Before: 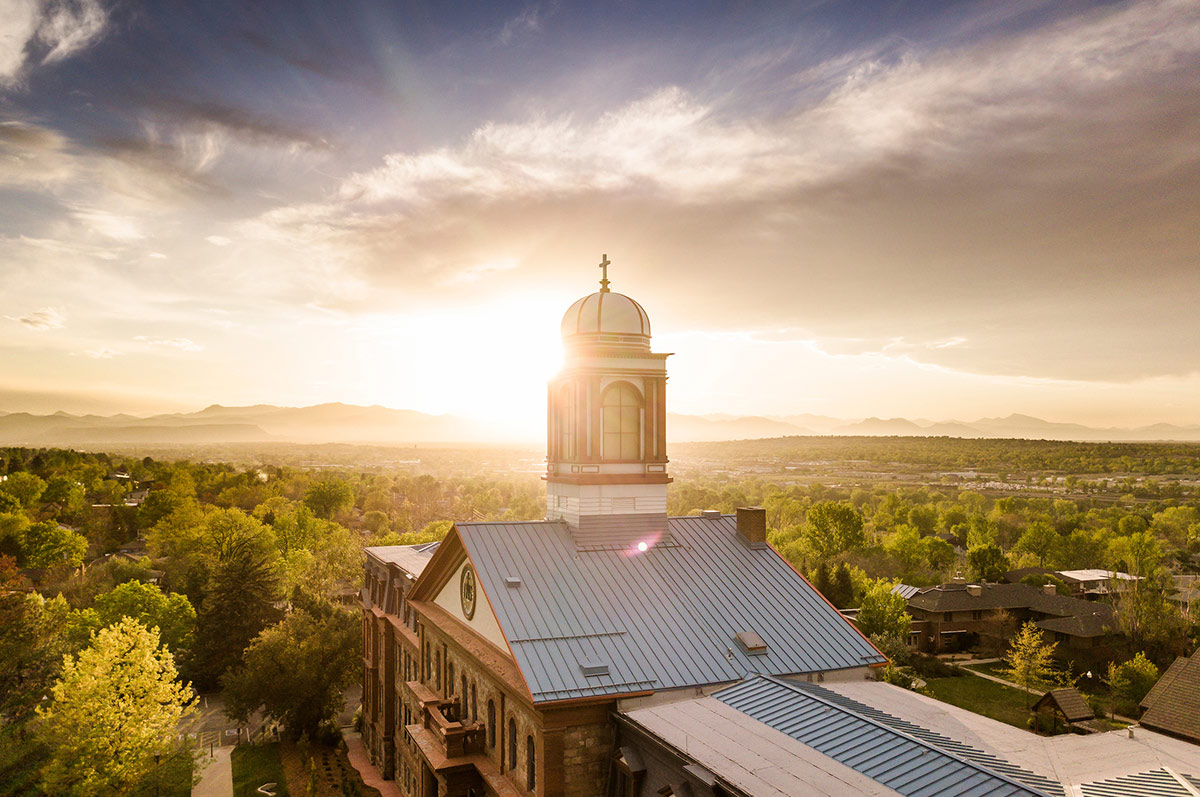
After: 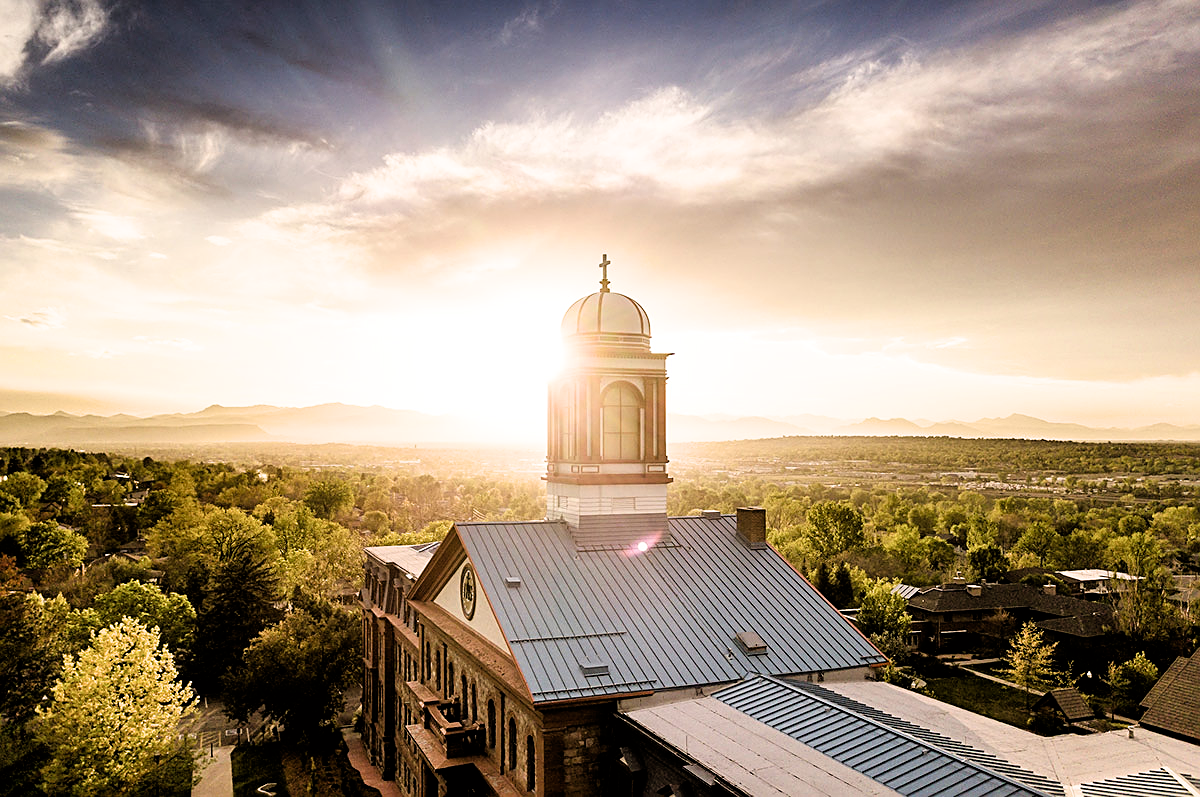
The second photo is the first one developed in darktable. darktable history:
filmic rgb: black relative exposure -3.64 EV, white relative exposure 2.44 EV, hardness 3.29
sharpen: on, module defaults
